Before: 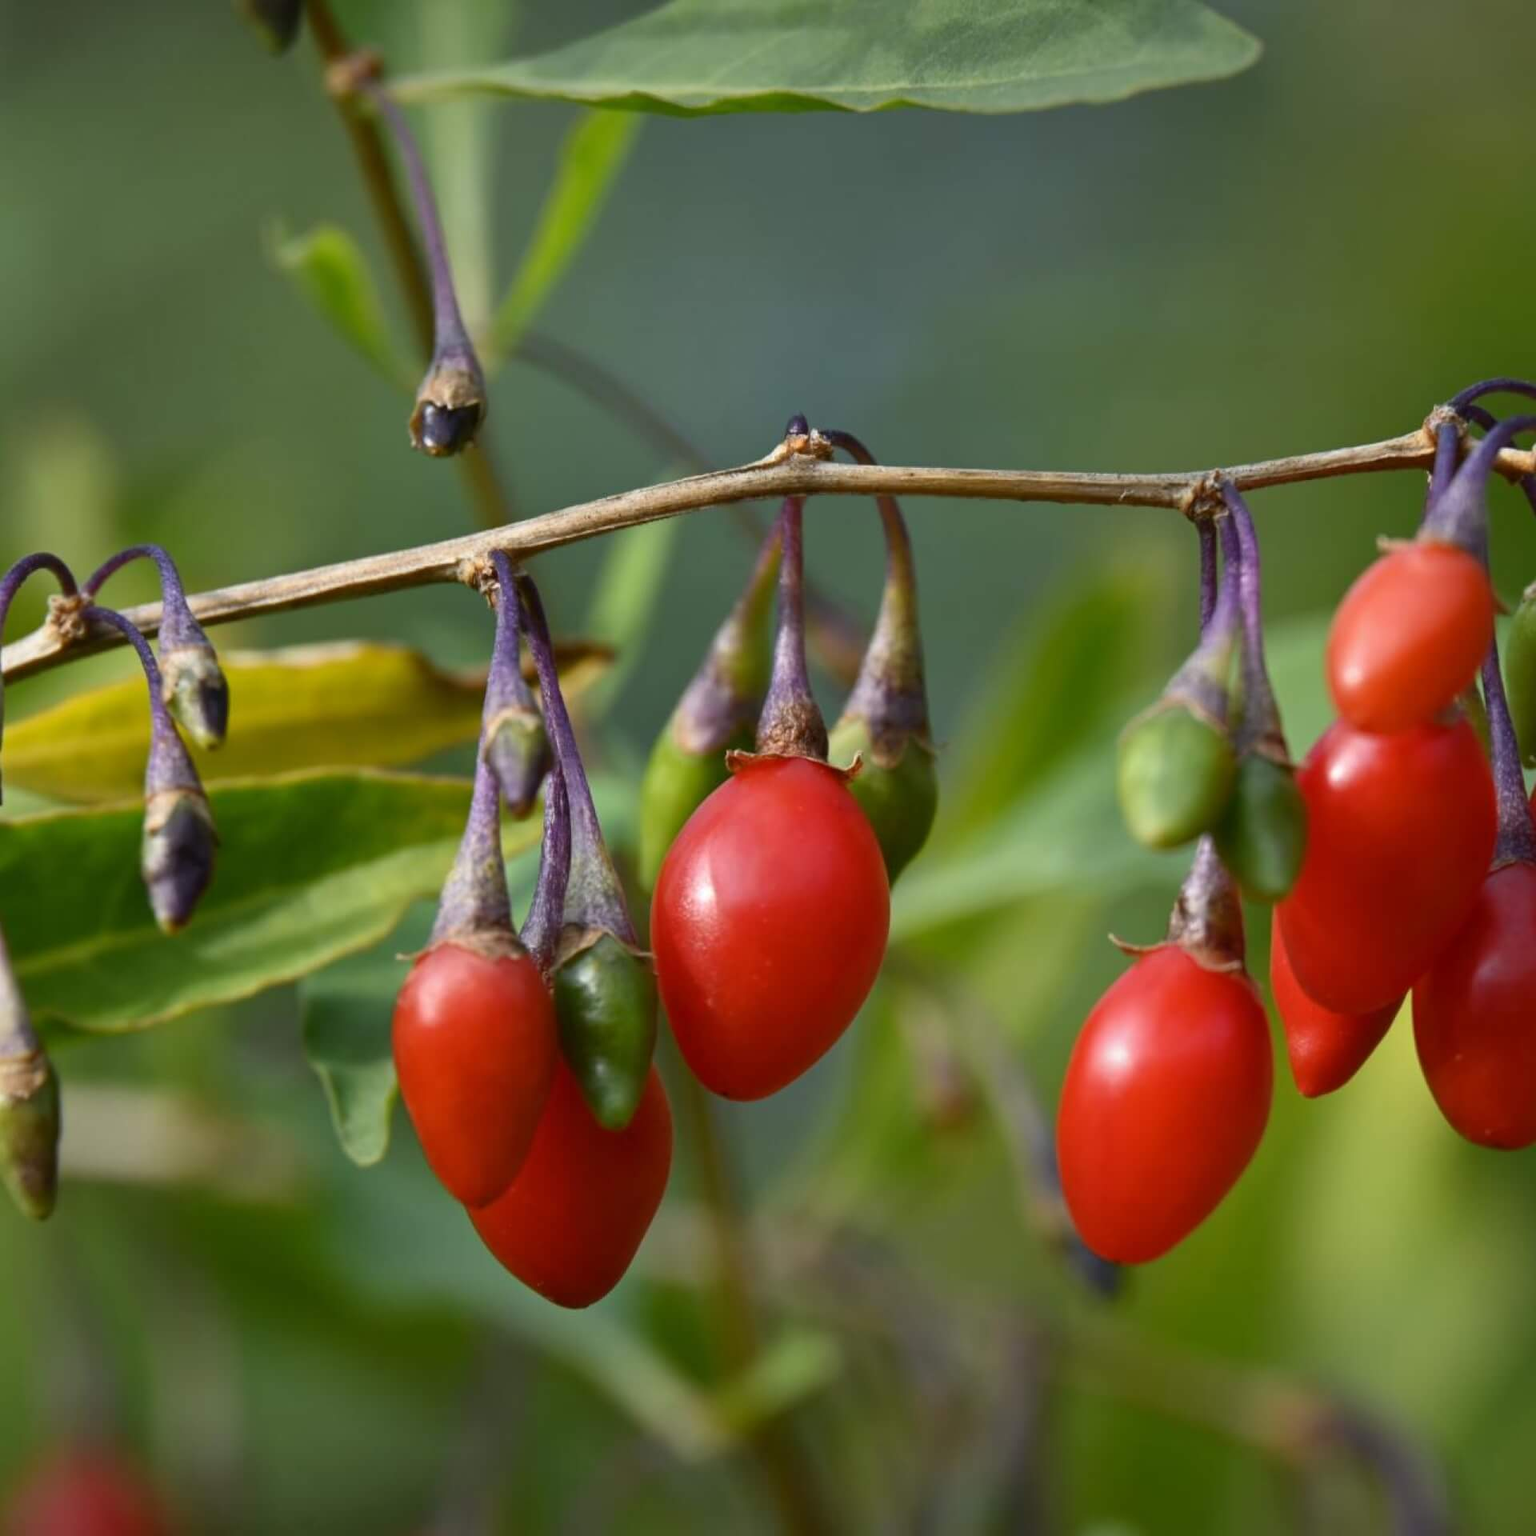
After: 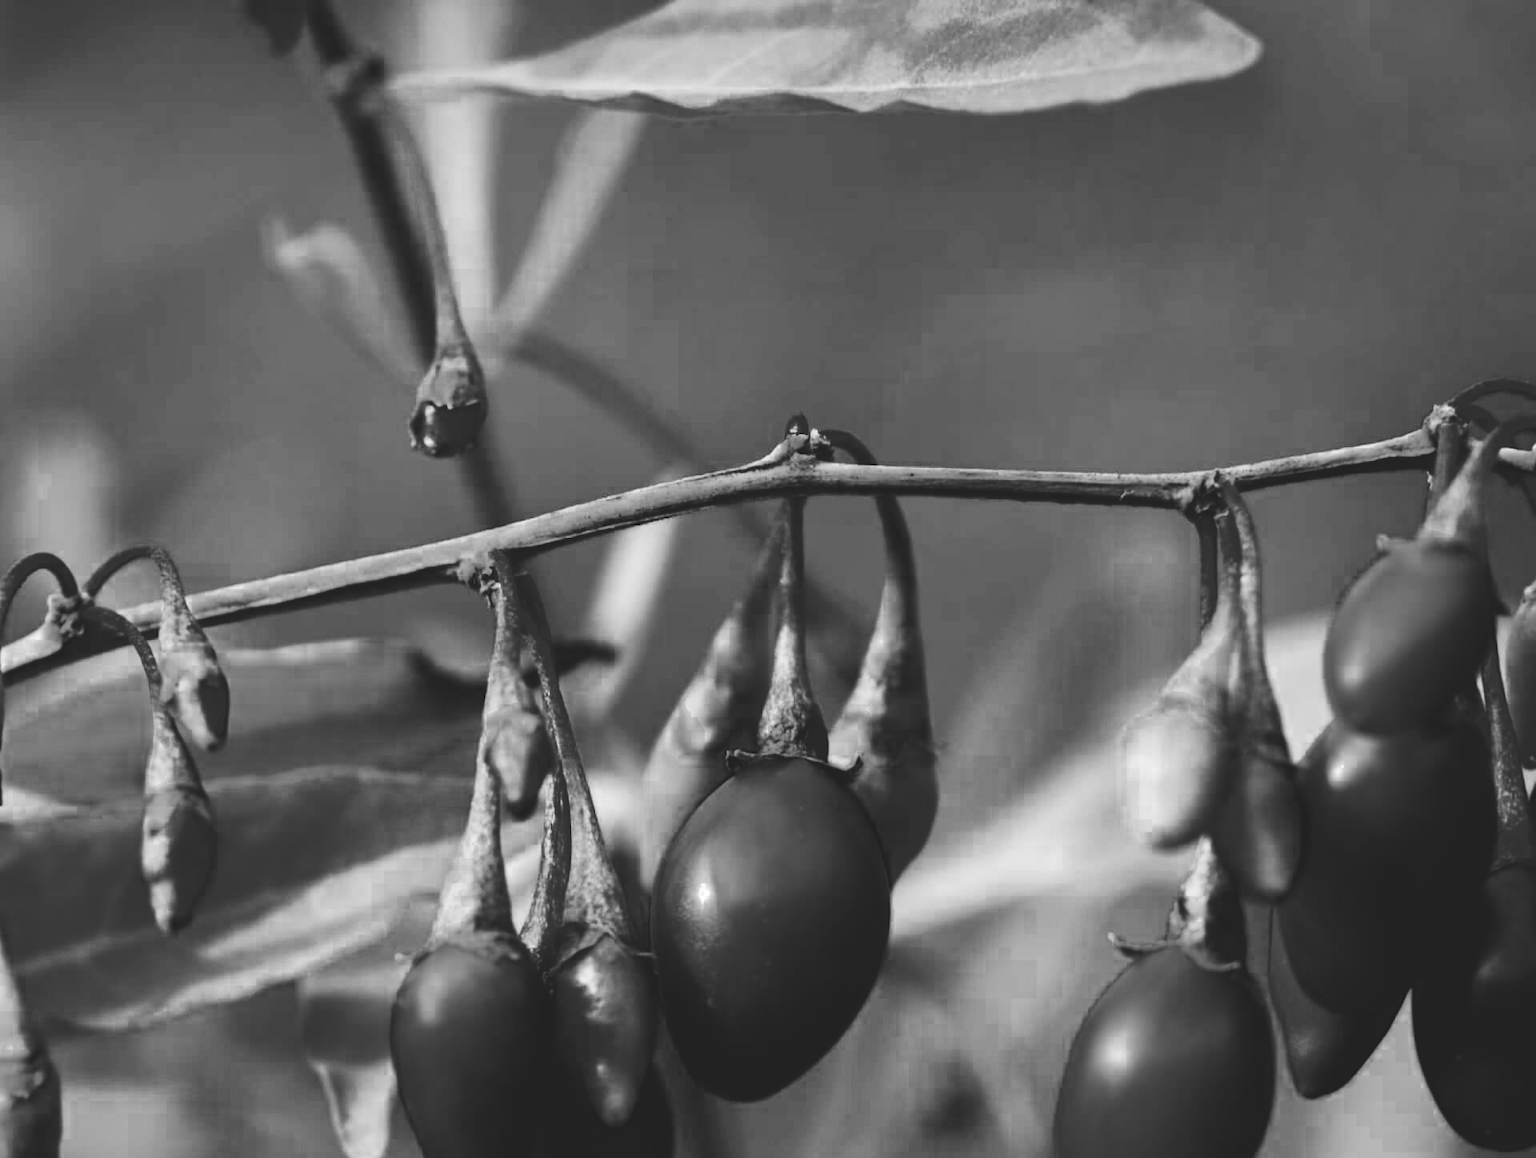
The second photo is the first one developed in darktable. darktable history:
crop: bottom 24.544%
color zones: curves: ch0 [(0.002, 0.429) (0.121, 0.212) (0.198, 0.113) (0.276, 0.344) (0.331, 0.541) (0.41, 0.56) (0.482, 0.289) (0.619, 0.227) (0.721, 0.18) (0.821, 0.435) (0.928, 0.555) (1, 0.587)]; ch1 [(0, 0) (0.143, 0) (0.286, 0) (0.429, 0) (0.571, 0) (0.714, 0) (0.857, 0)]
tone curve: curves: ch0 [(0, 0) (0.003, 0.184) (0.011, 0.184) (0.025, 0.189) (0.044, 0.192) (0.069, 0.194) (0.1, 0.2) (0.136, 0.202) (0.177, 0.206) (0.224, 0.214) (0.277, 0.243) (0.335, 0.297) (0.399, 0.39) (0.468, 0.508) (0.543, 0.653) (0.623, 0.754) (0.709, 0.834) (0.801, 0.887) (0.898, 0.925) (1, 1)], color space Lab, independent channels, preserve colors none
